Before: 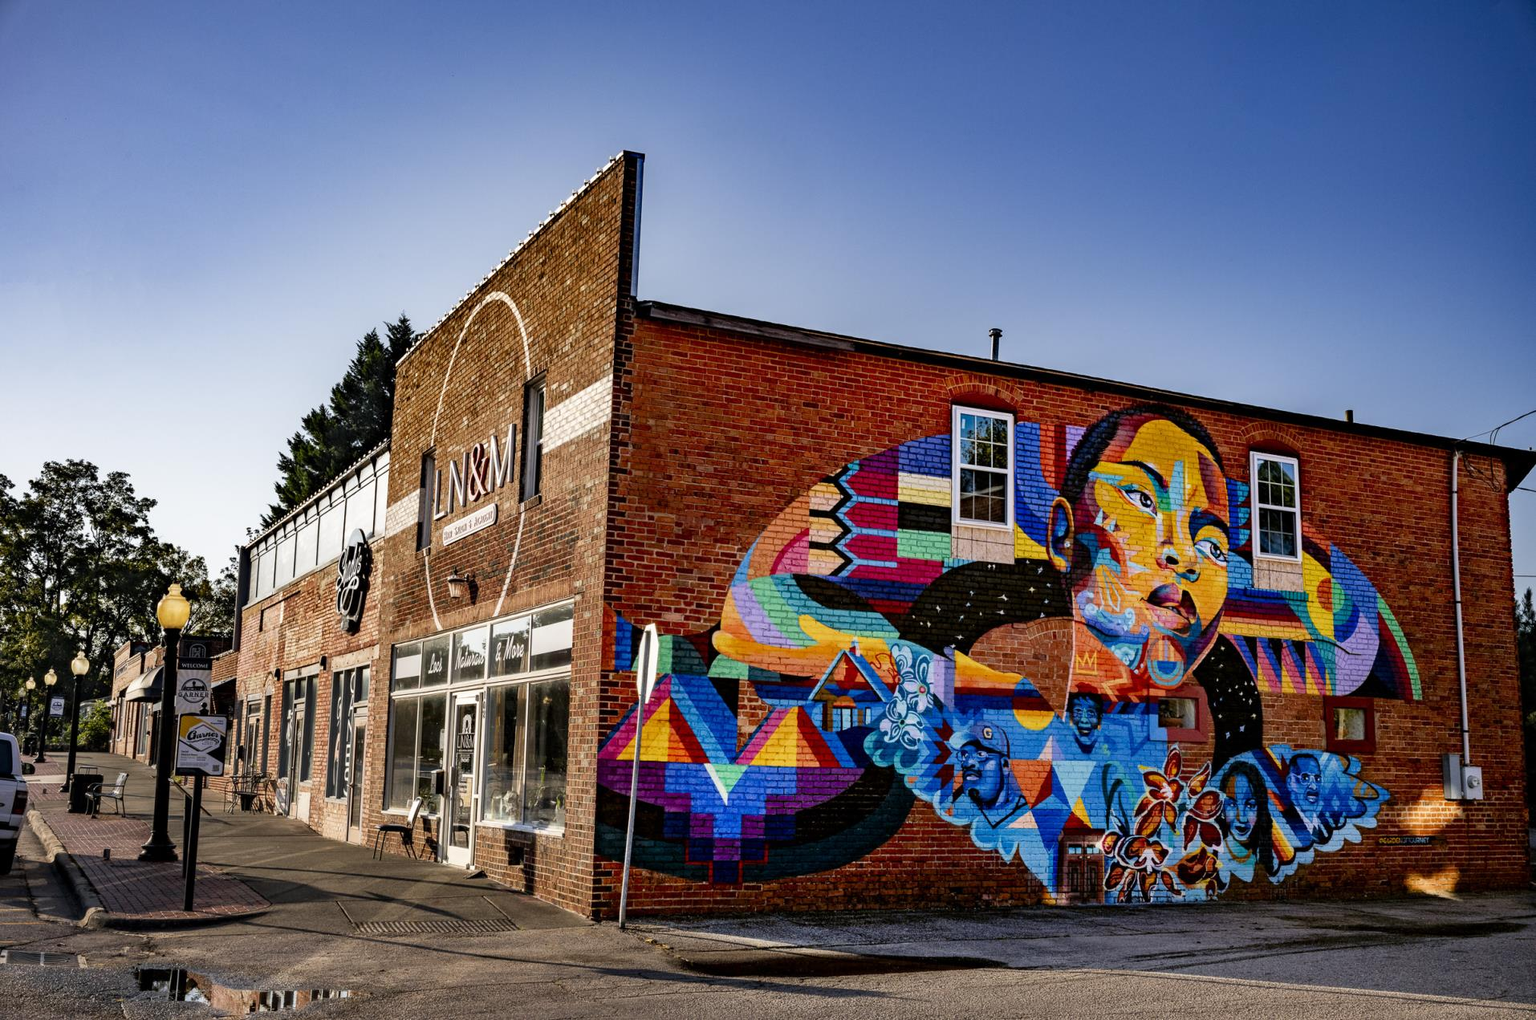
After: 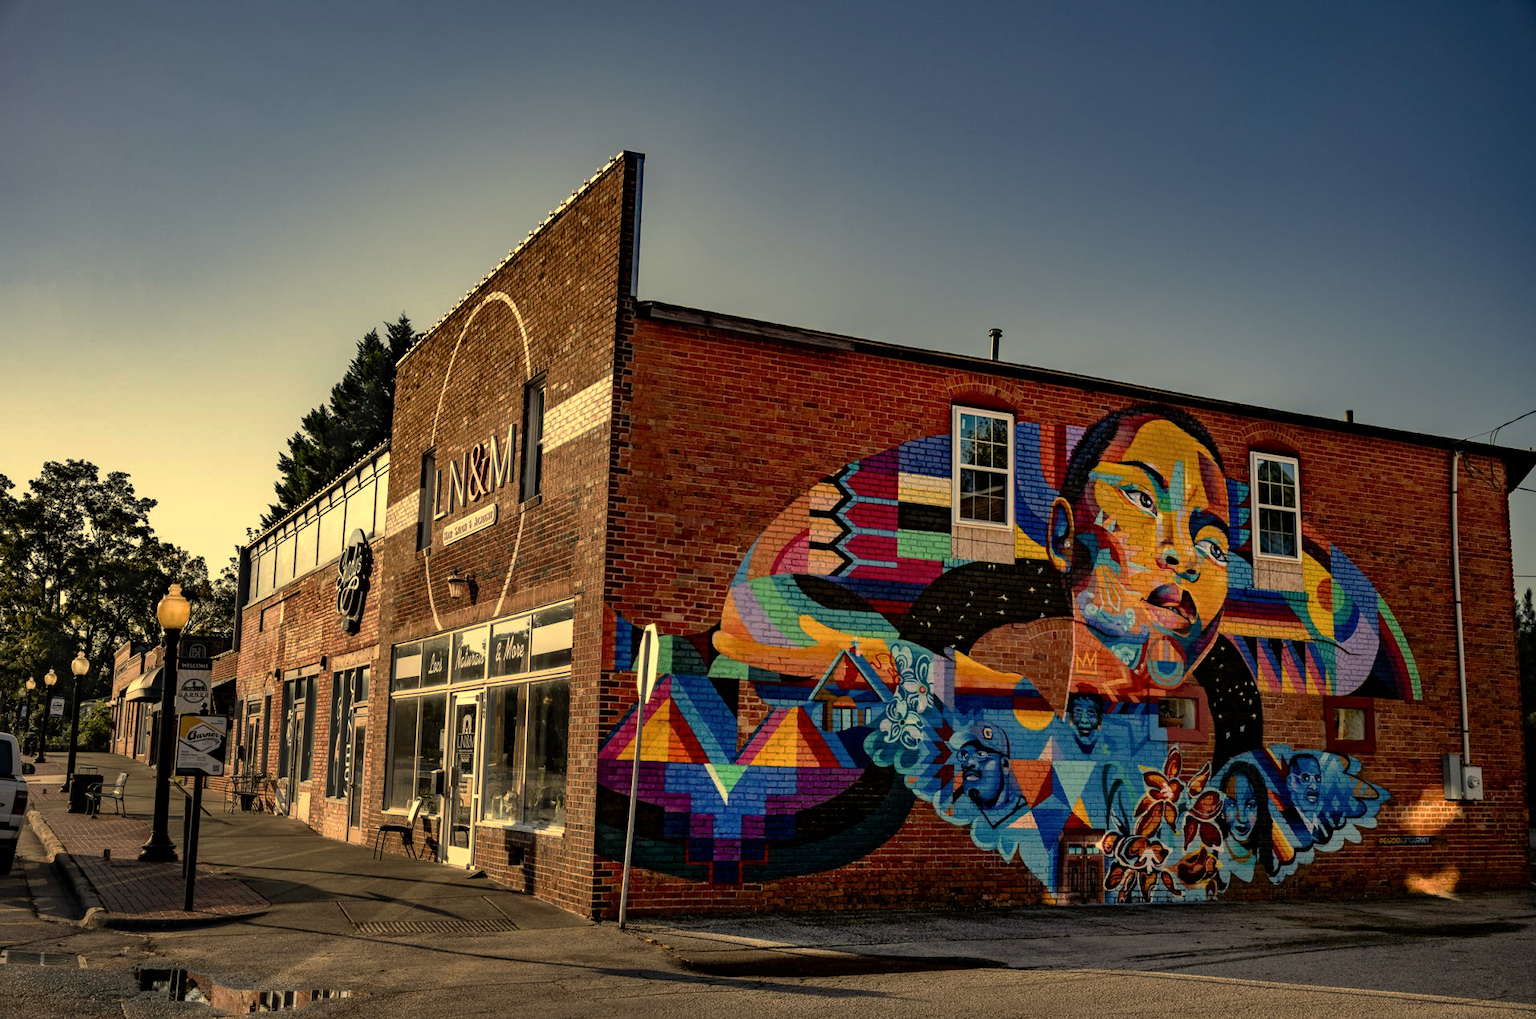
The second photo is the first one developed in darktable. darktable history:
white balance: red 1.08, blue 0.791
base curve: curves: ch0 [(0, 0) (0.595, 0.418) (1, 1)], preserve colors none
